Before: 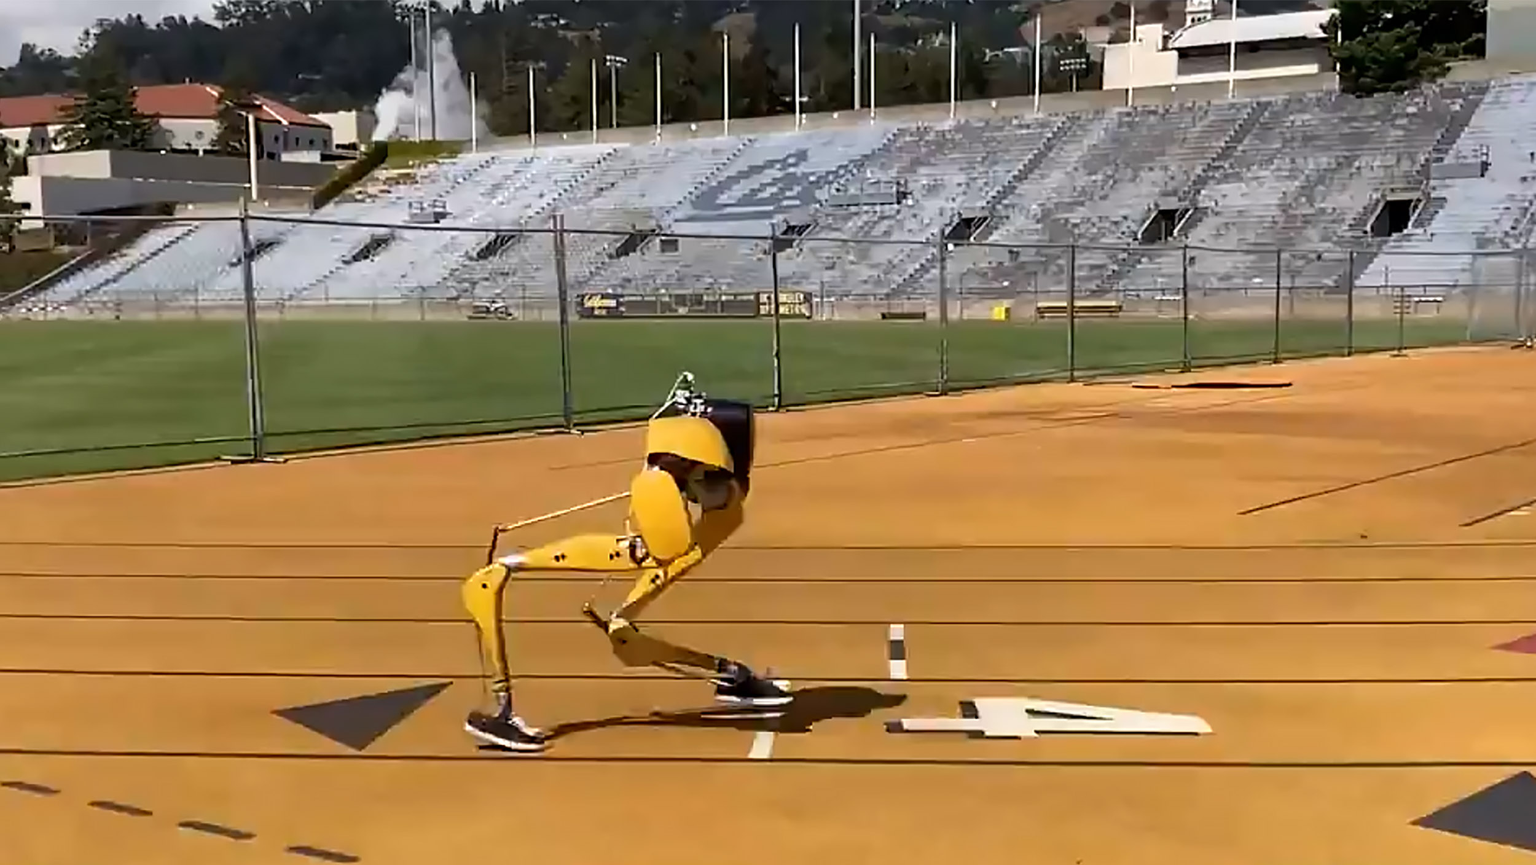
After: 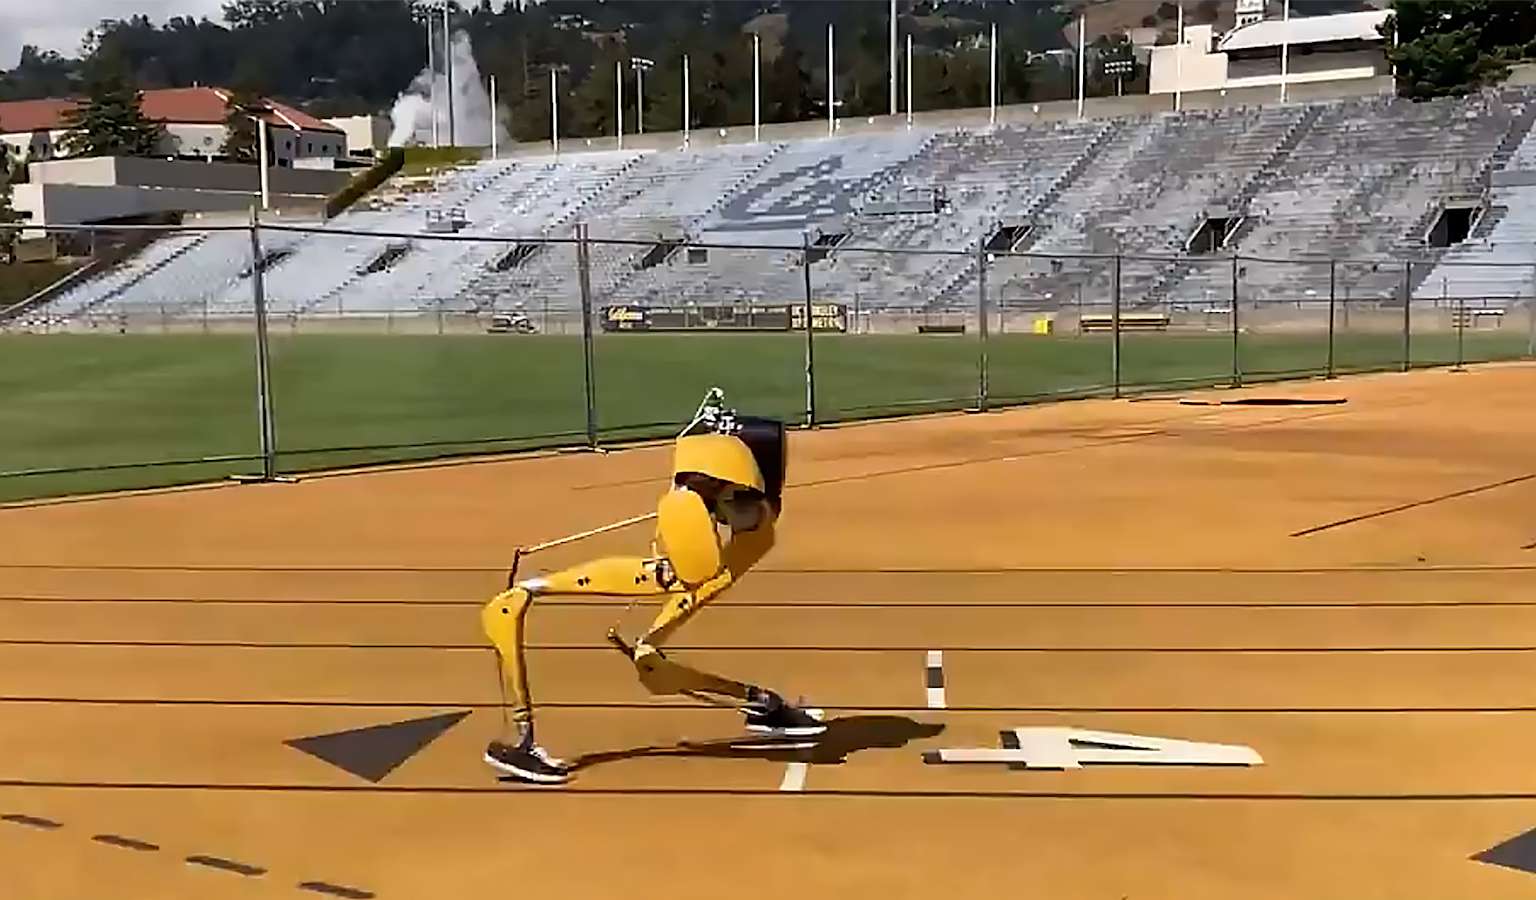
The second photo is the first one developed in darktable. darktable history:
crop: right 4.04%, bottom 0.037%
sharpen: on, module defaults
